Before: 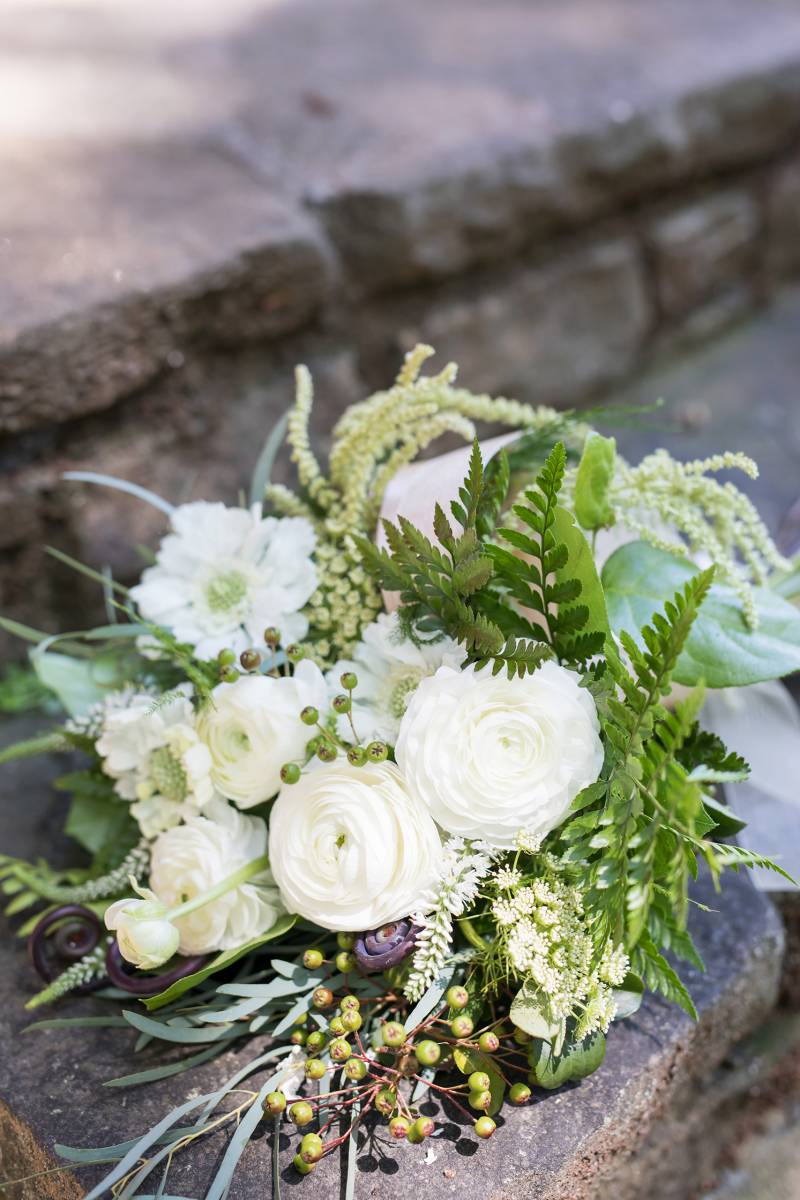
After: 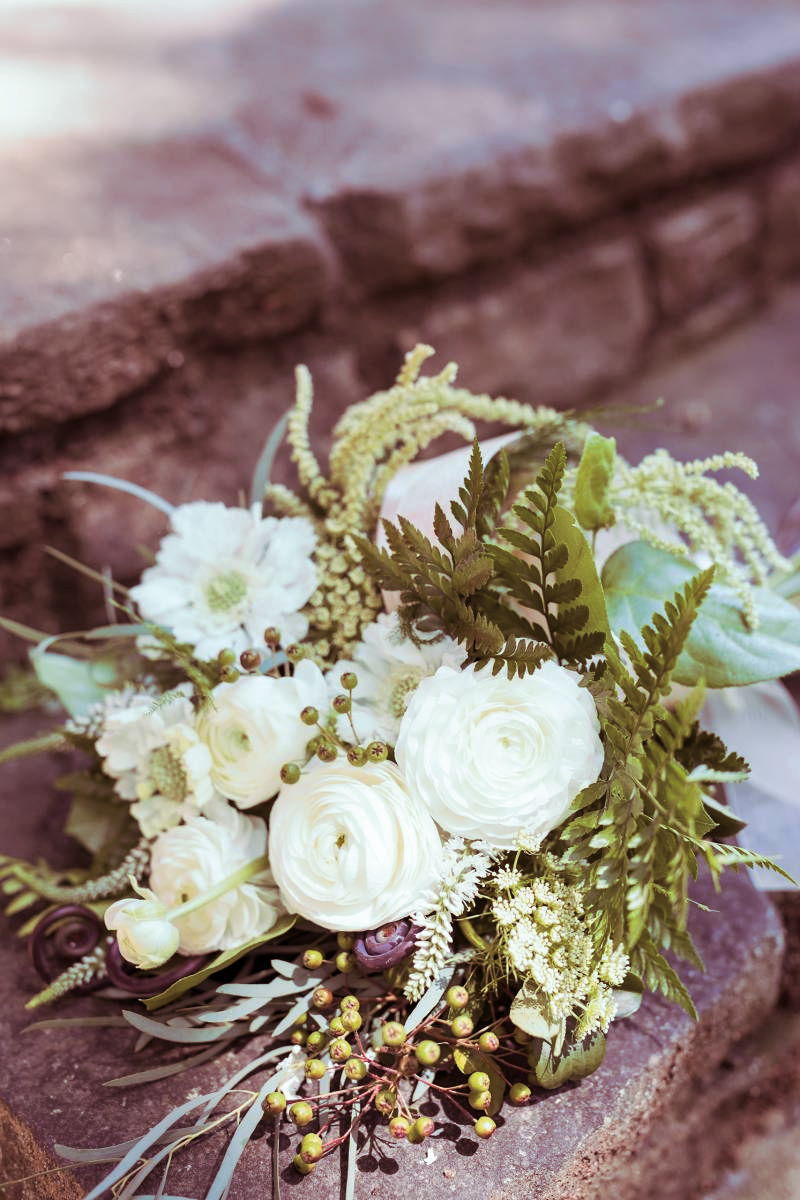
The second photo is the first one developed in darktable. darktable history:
color balance rgb: perceptual saturation grading › global saturation 20%, perceptual saturation grading › highlights -25%, perceptual saturation grading › shadows 25%
split-toning: highlights › hue 180°
